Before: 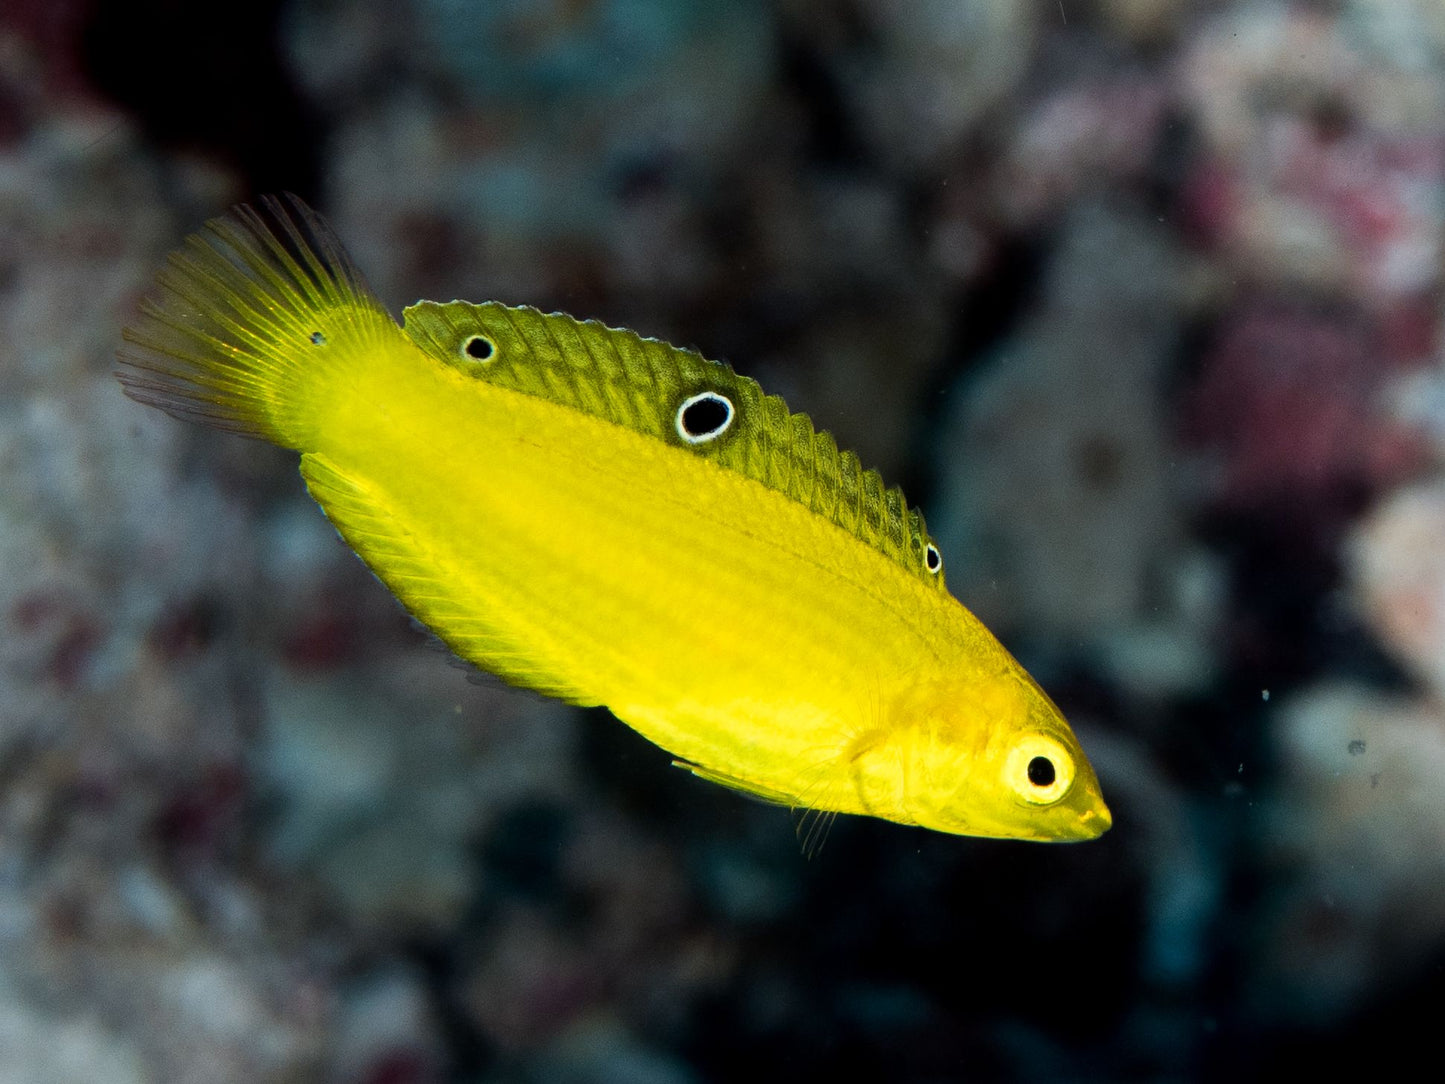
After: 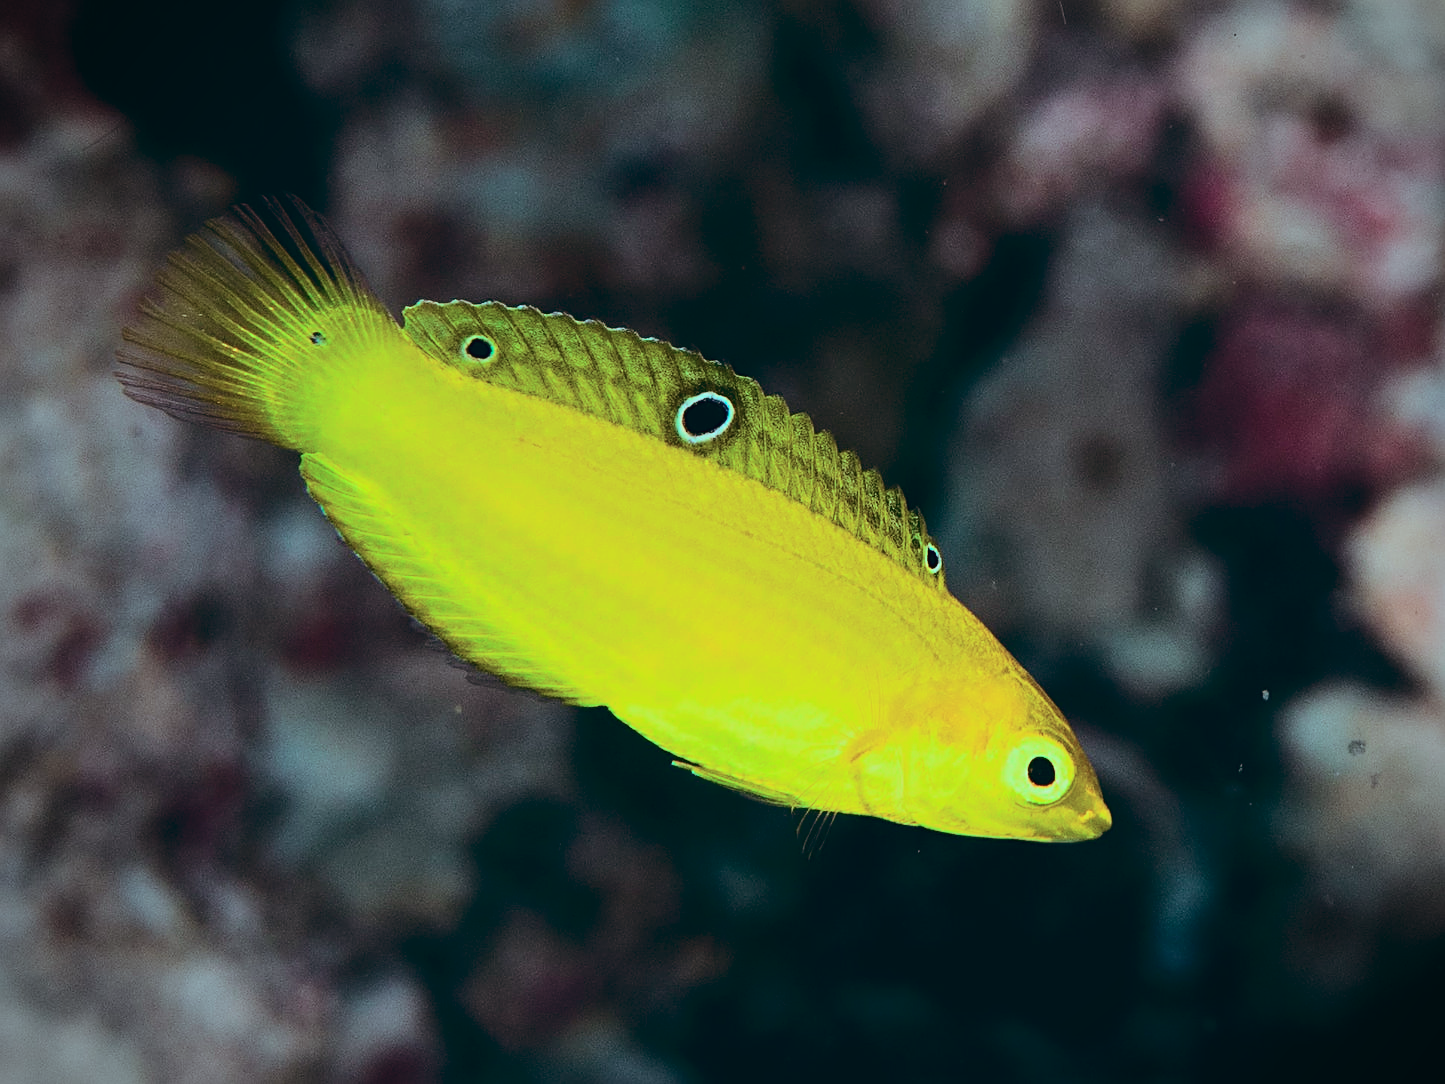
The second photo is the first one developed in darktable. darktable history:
sharpen: on, module defaults
tone curve: curves: ch0 [(0, 0.019) (0.204, 0.162) (0.491, 0.519) (0.748, 0.765) (1, 0.919)]; ch1 [(0, 0) (0.201, 0.113) (0.372, 0.282) (0.443, 0.434) (0.496, 0.504) (0.566, 0.585) (0.761, 0.803) (1, 1)]; ch2 [(0, 0) (0.434, 0.447) (0.483, 0.487) (0.555, 0.563) (0.697, 0.68) (1, 1)], color space Lab, independent channels, preserve colors none
vignetting: unbound false
color balance: lift [1.003, 0.993, 1.001, 1.007], gamma [1.018, 1.072, 0.959, 0.928], gain [0.974, 0.873, 1.031, 1.127]
